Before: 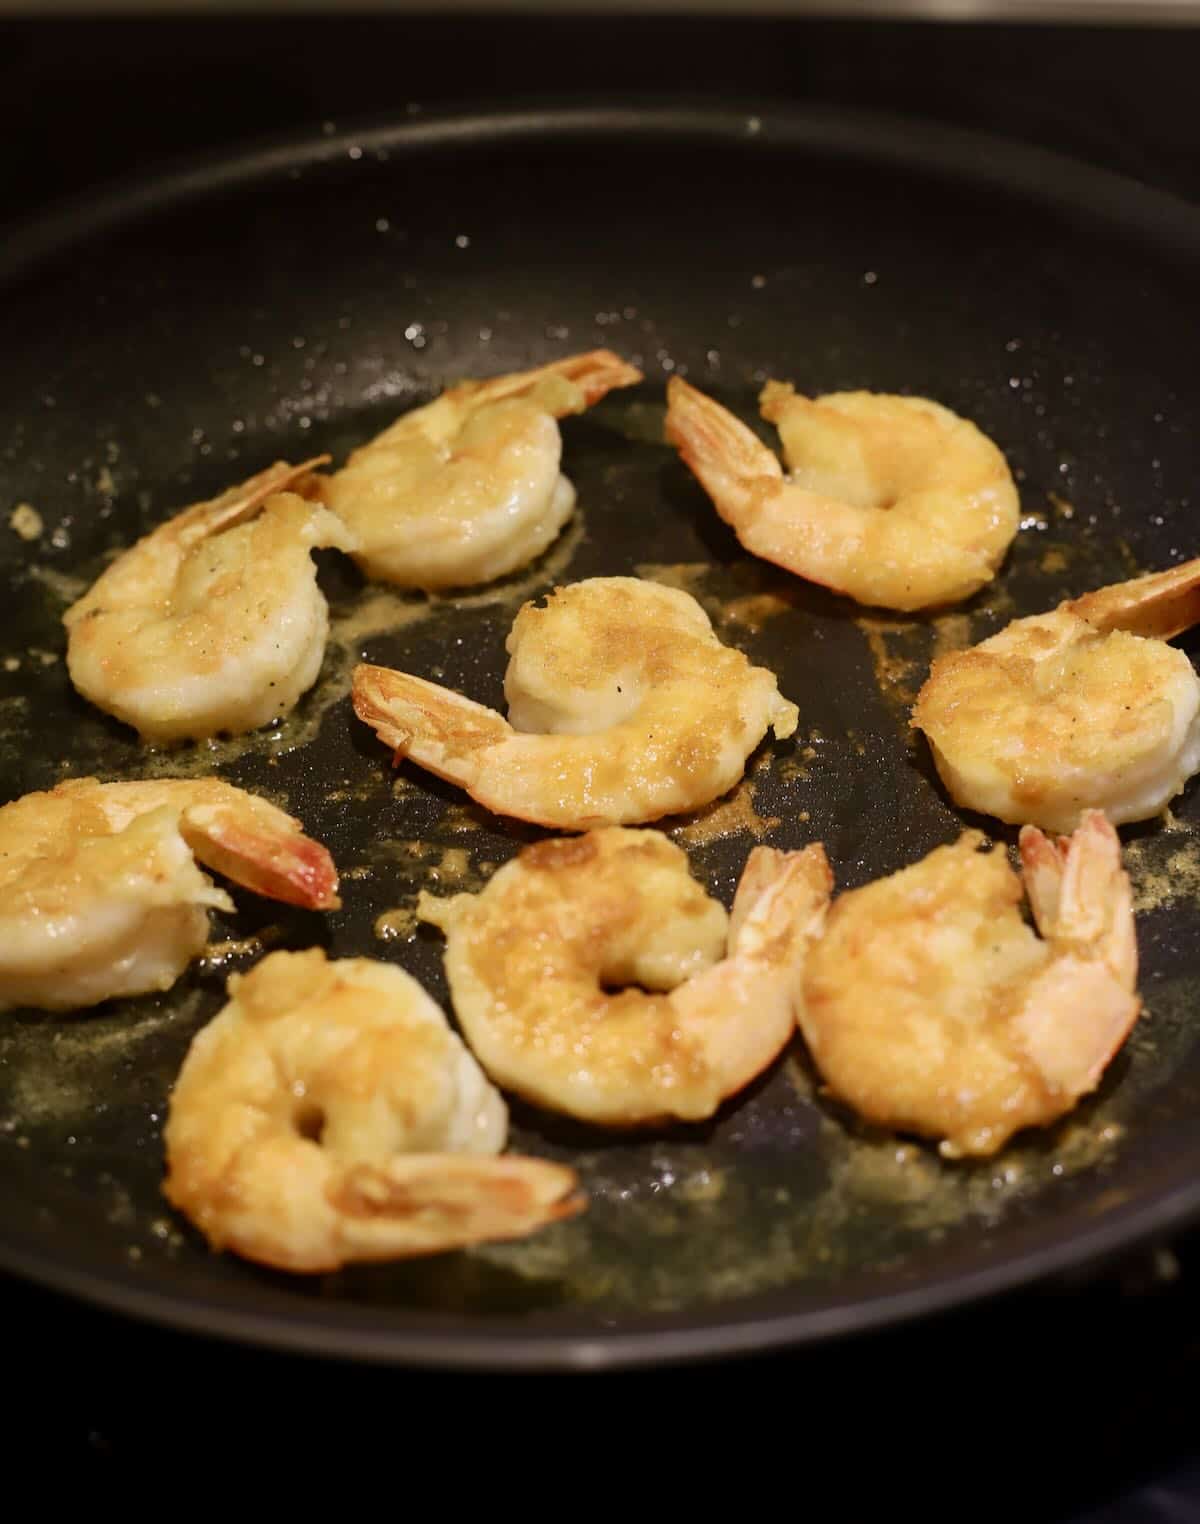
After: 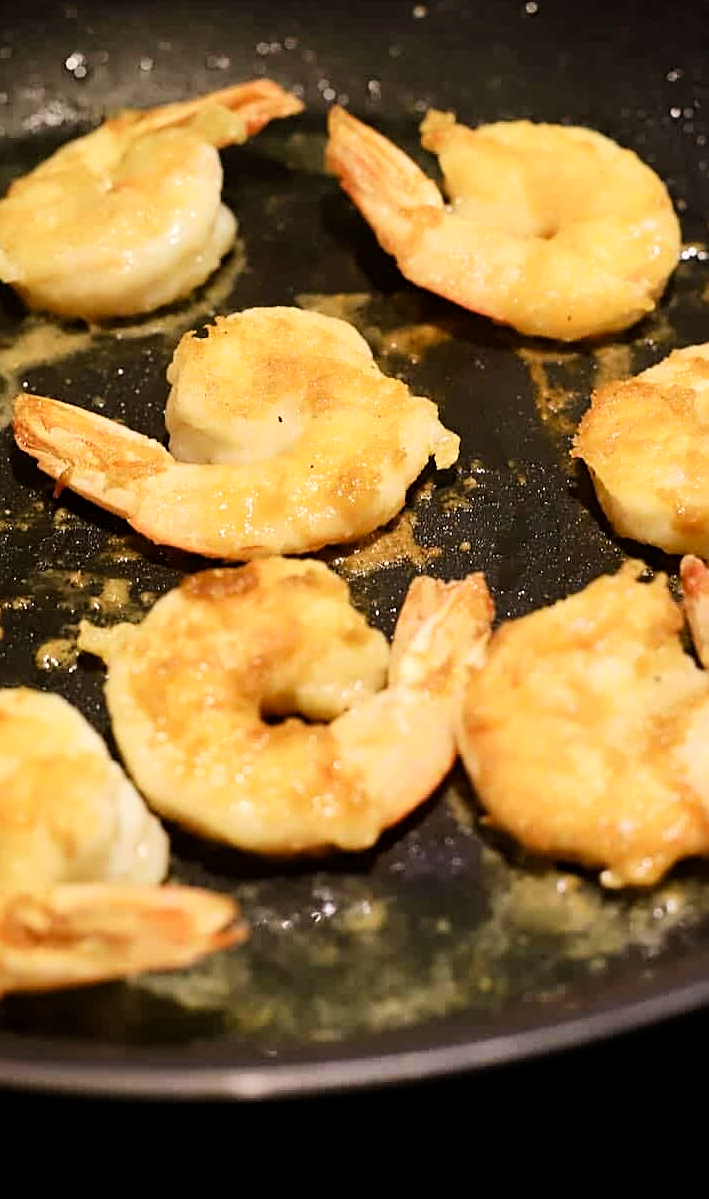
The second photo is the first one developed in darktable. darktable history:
sharpen: on, module defaults
crop and rotate: left 28.256%, top 17.734%, right 12.656%, bottom 3.573%
tone curve: curves: ch0 [(0, 0) (0.004, 0.001) (0.133, 0.112) (0.325, 0.362) (0.832, 0.893) (1, 1)], color space Lab, linked channels, preserve colors none
exposure: black level correction 0.001, exposure 0.191 EV, compensate highlight preservation false
shadows and highlights: radius 133.83, soften with gaussian
